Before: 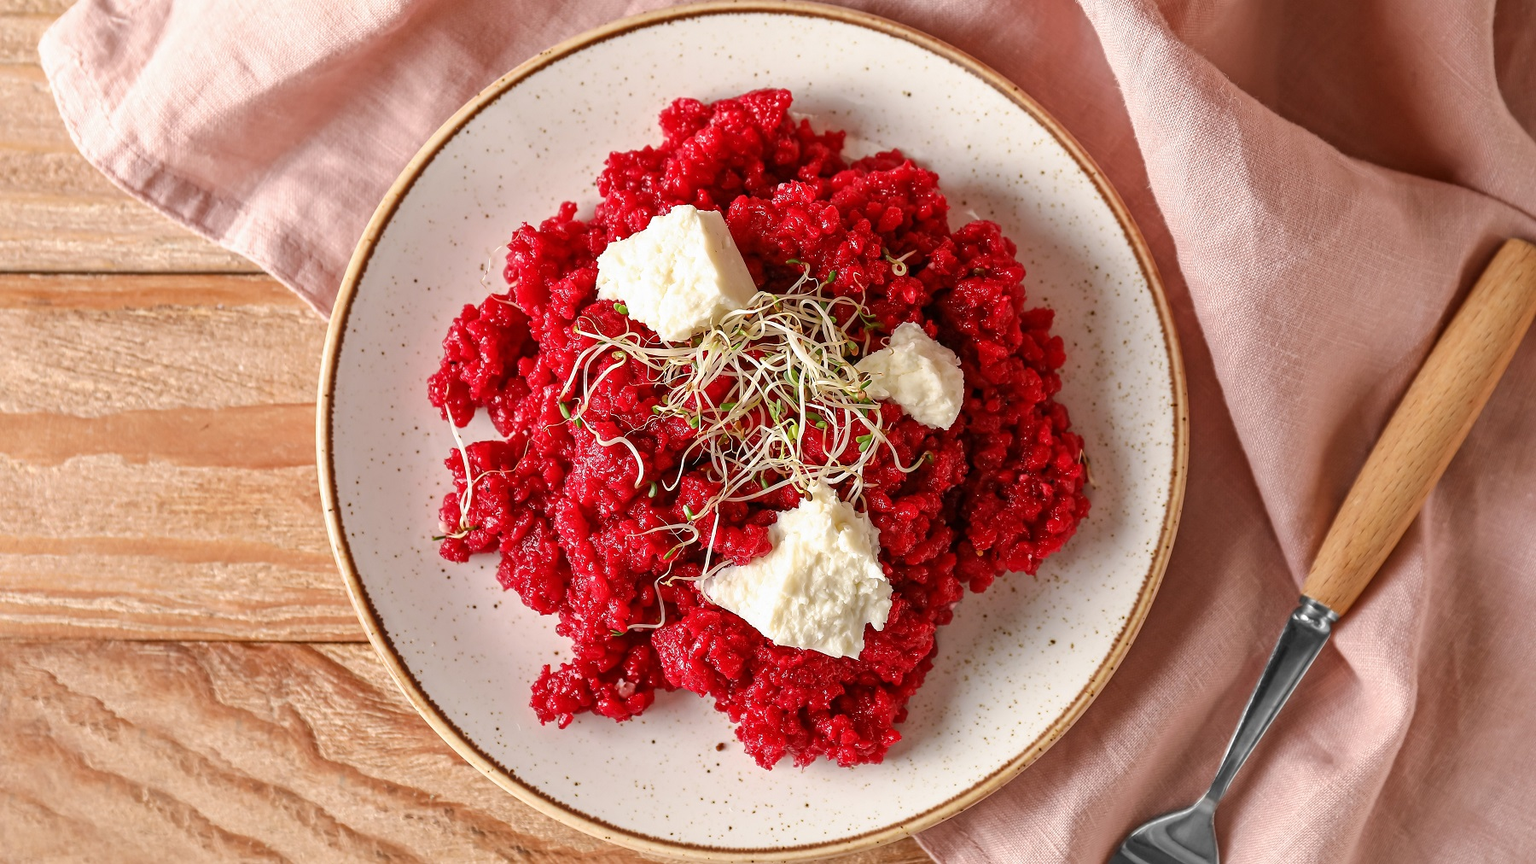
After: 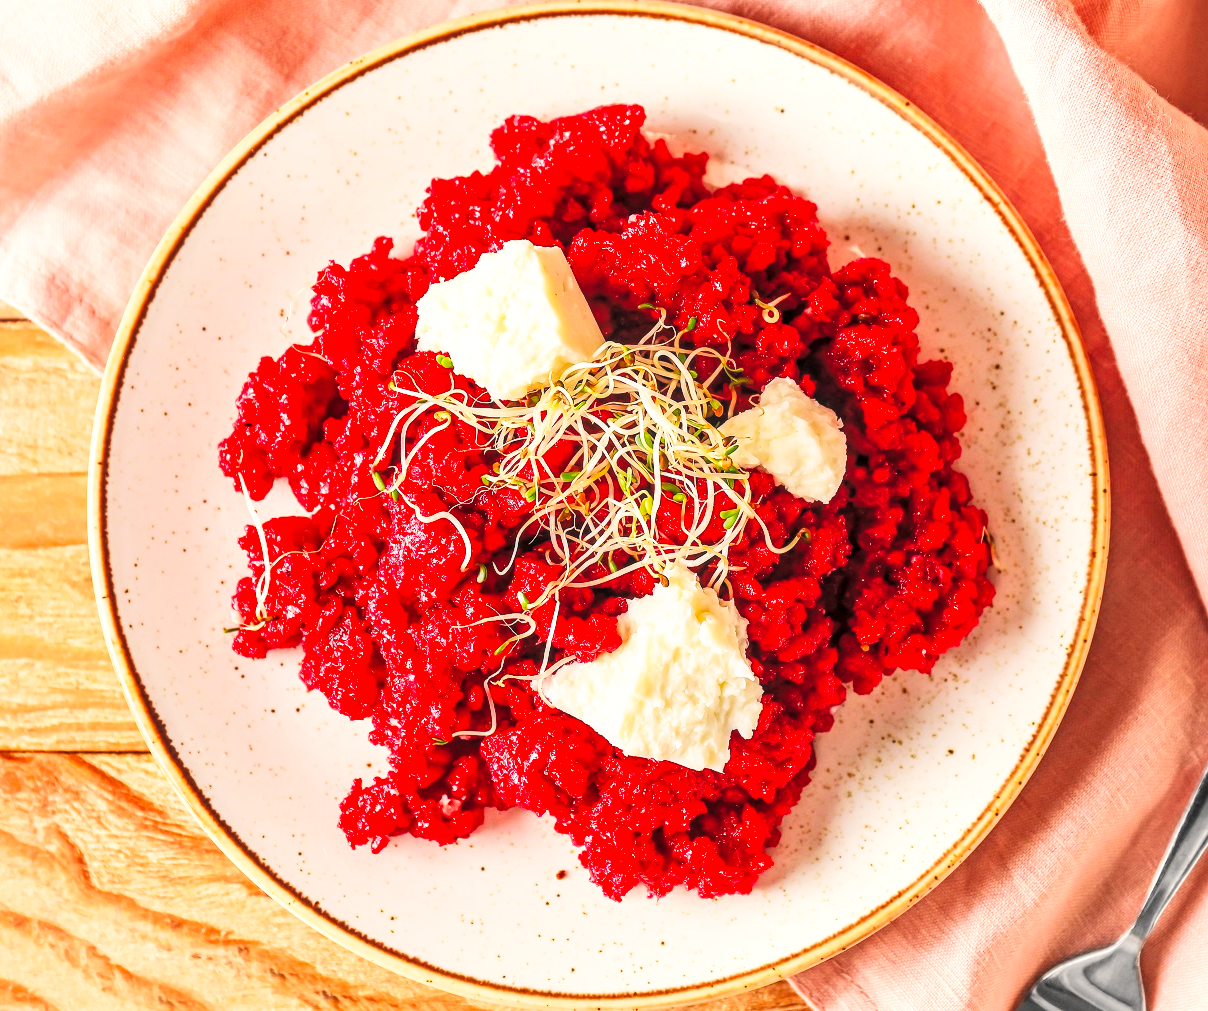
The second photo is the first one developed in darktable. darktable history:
contrast brightness saturation: contrast 0.104, brightness 0.308, saturation 0.146
color balance rgb: highlights gain › chroma 2.019%, highlights gain › hue 64.3°, perceptual saturation grading › global saturation 4.69%, perceptual brilliance grading › mid-tones 10.038%, perceptual brilliance grading › shadows 15.089%, global vibrance -1.348%, saturation formula JzAzBz (2021)
local contrast: on, module defaults
tone curve: curves: ch0 [(0, 0) (0.004, 0.001) (0.133, 0.078) (0.325, 0.241) (0.832, 0.917) (1, 1)], preserve colors none
crop and rotate: left 15.753%, right 17.082%
